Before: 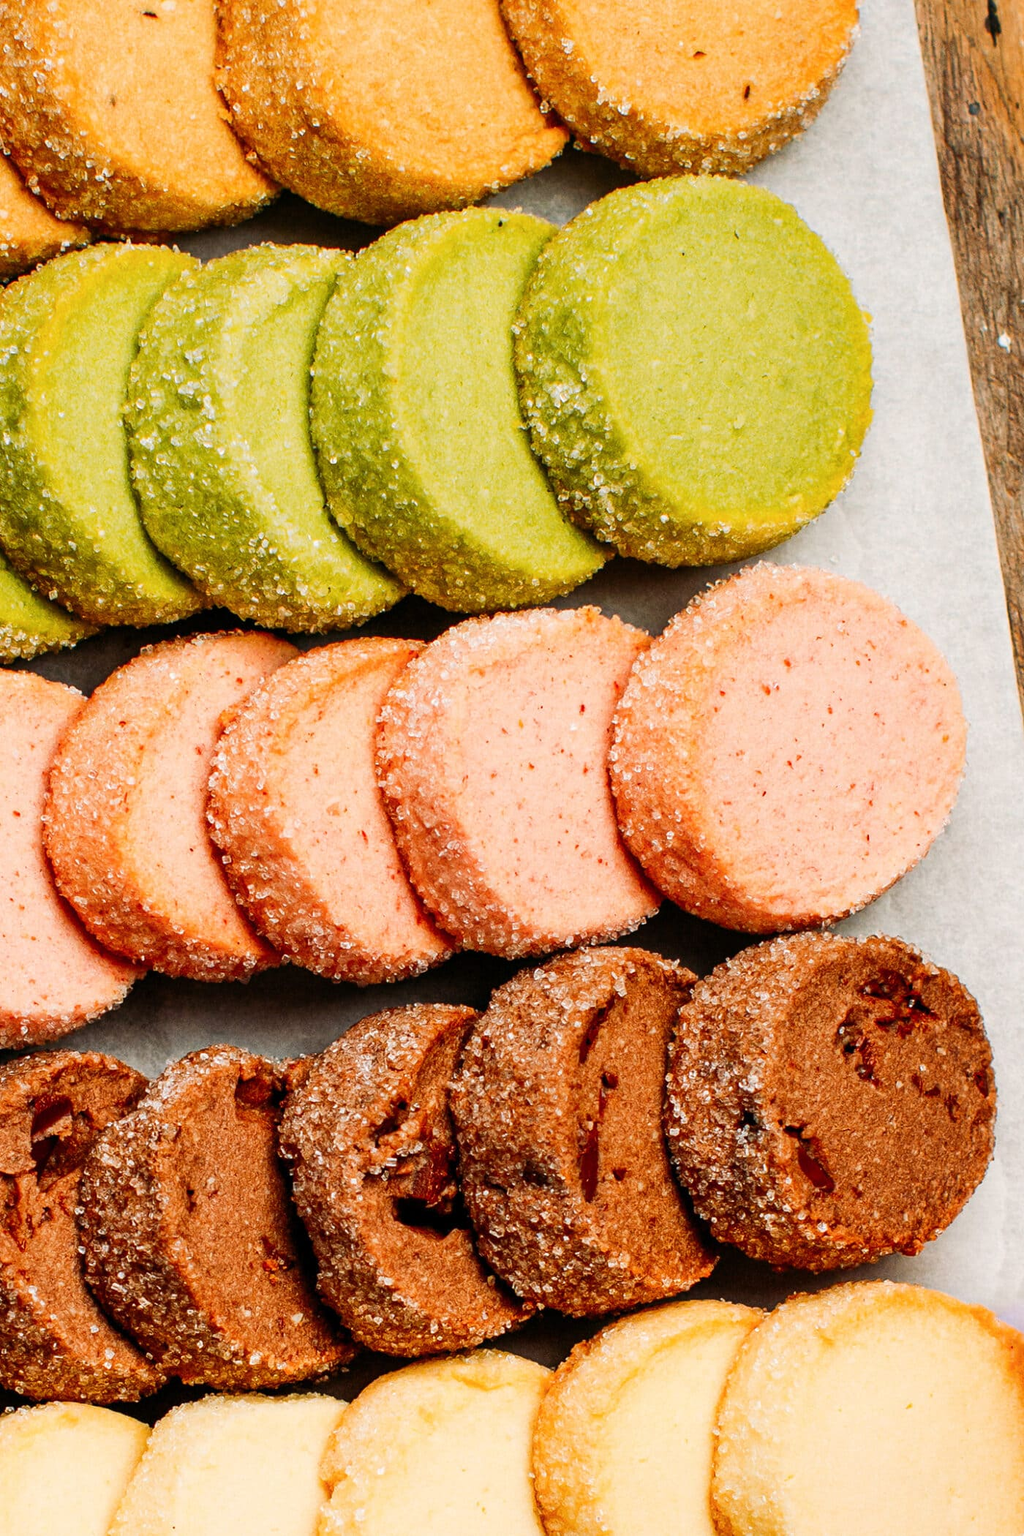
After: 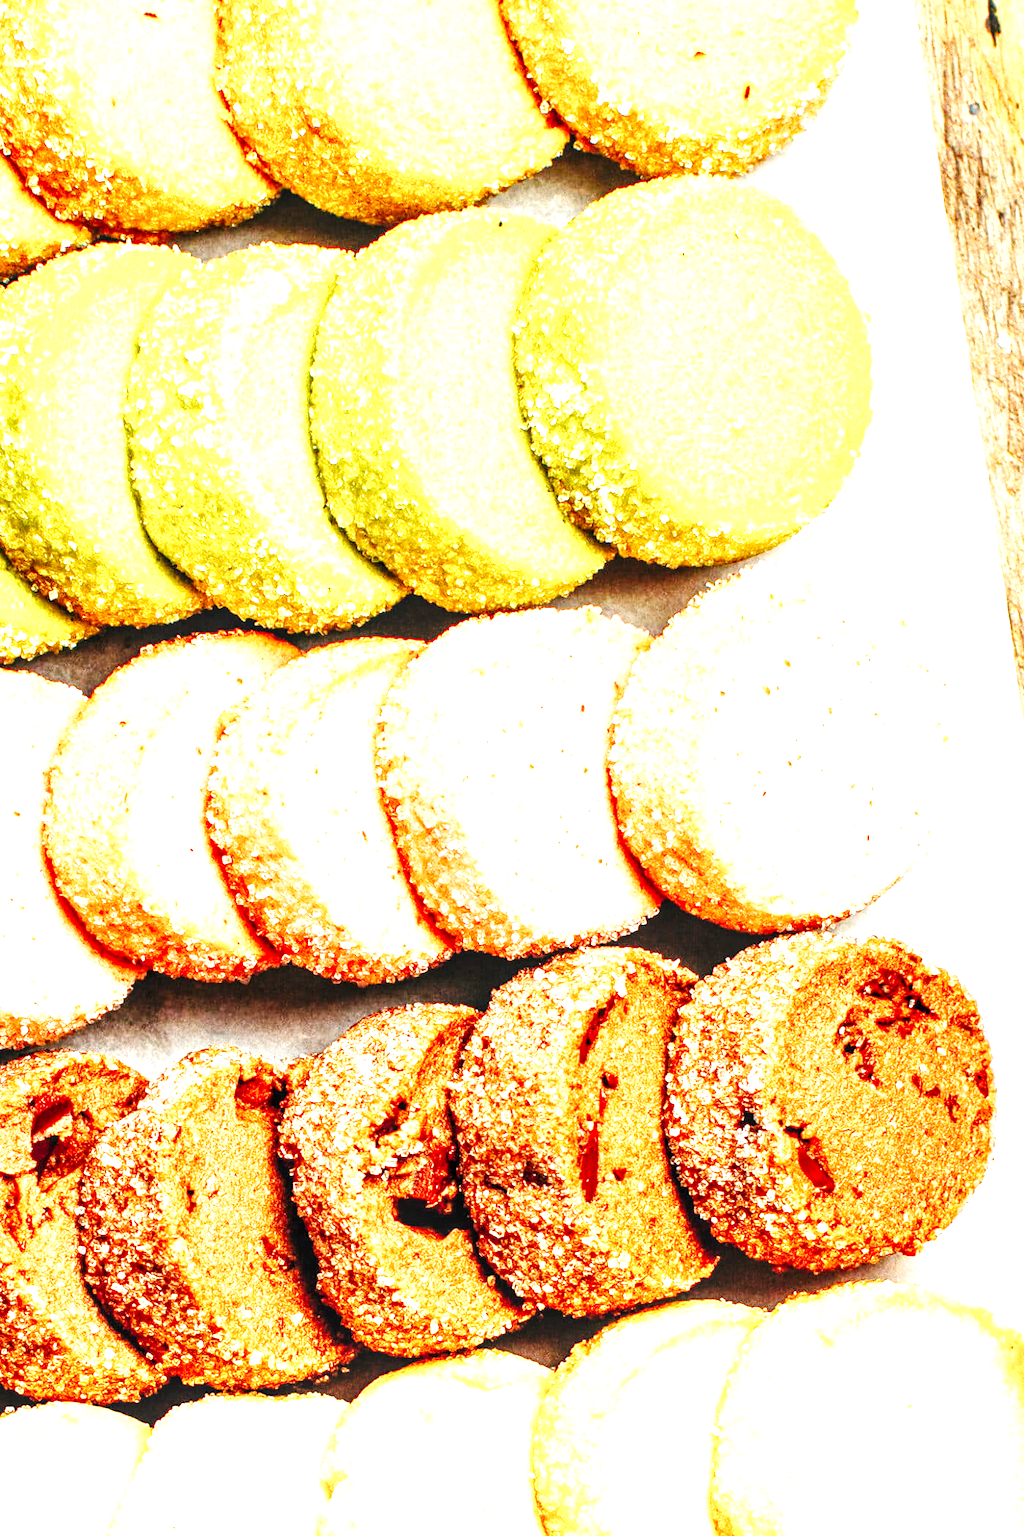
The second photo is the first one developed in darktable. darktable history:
exposure: exposure 2.04 EV, compensate highlight preservation false
base curve: curves: ch0 [(0, 0) (0.032, 0.025) (0.121, 0.166) (0.206, 0.329) (0.605, 0.79) (1, 1)], preserve colors none
local contrast: detail 130%
